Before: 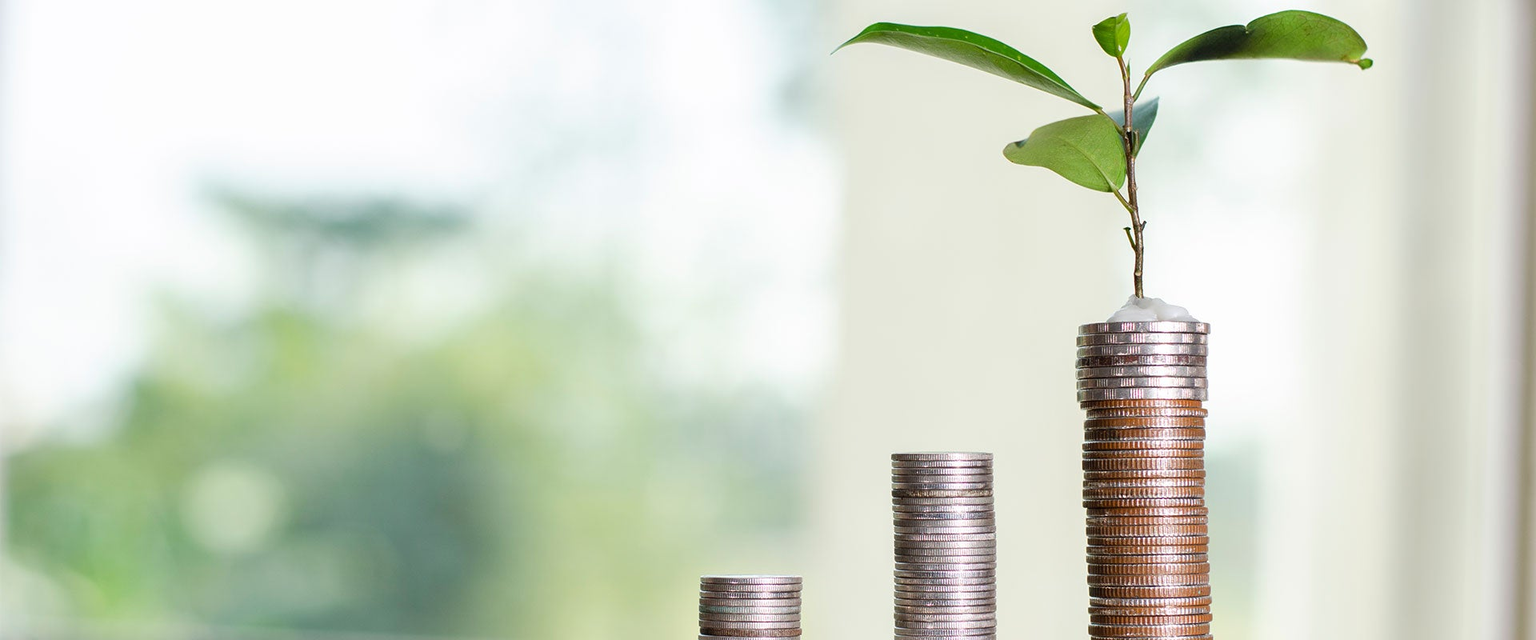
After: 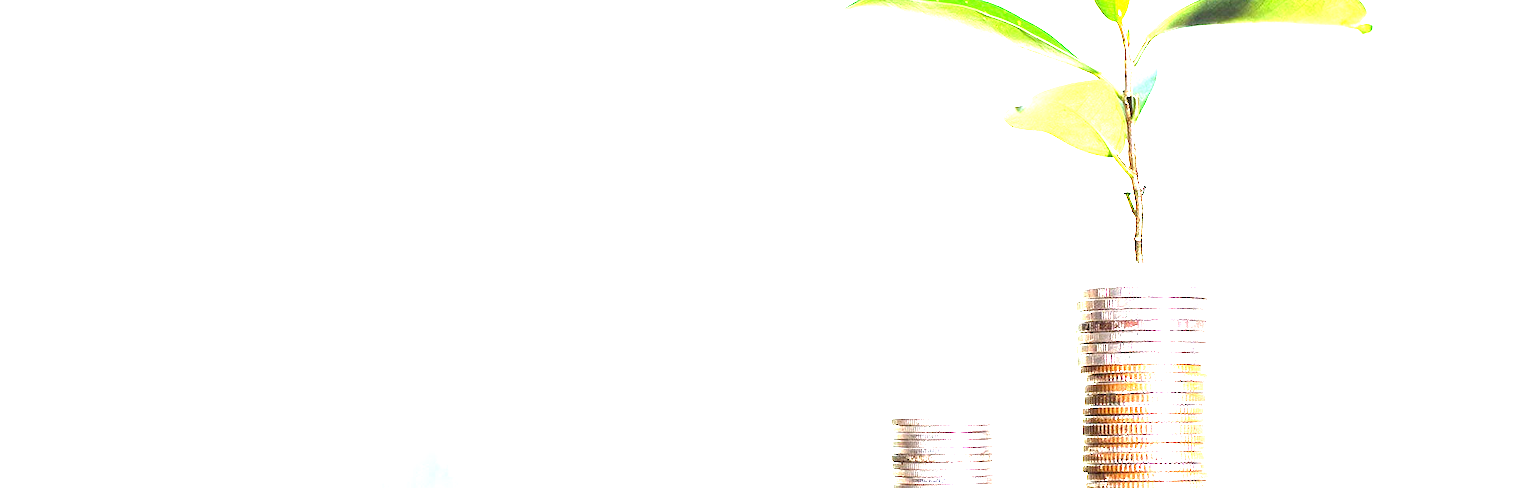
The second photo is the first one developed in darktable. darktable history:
crop: top 5.601%, bottom 18.139%
exposure: exposure 2.906 EV, compensate highlight preservation false
